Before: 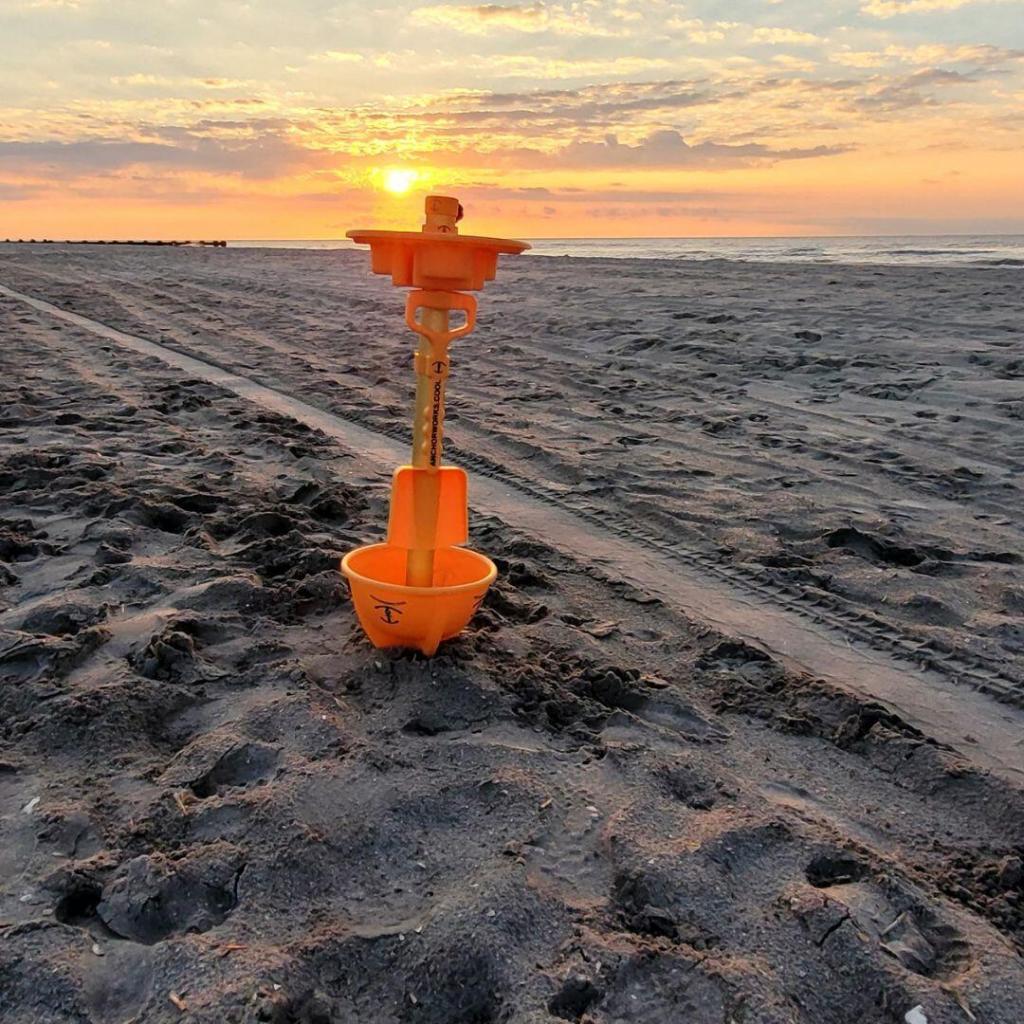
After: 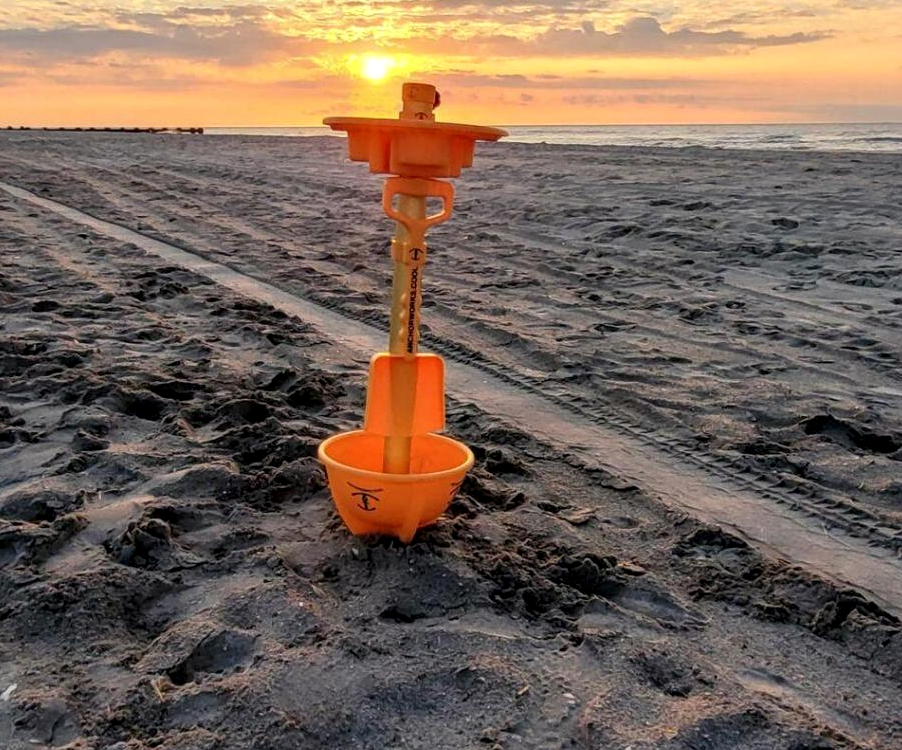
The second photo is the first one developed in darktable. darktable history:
crop and rotate: left 2.296%, top 11.085%, right 9.598%, bottom 15.579%
local contrast: on, module defaults
